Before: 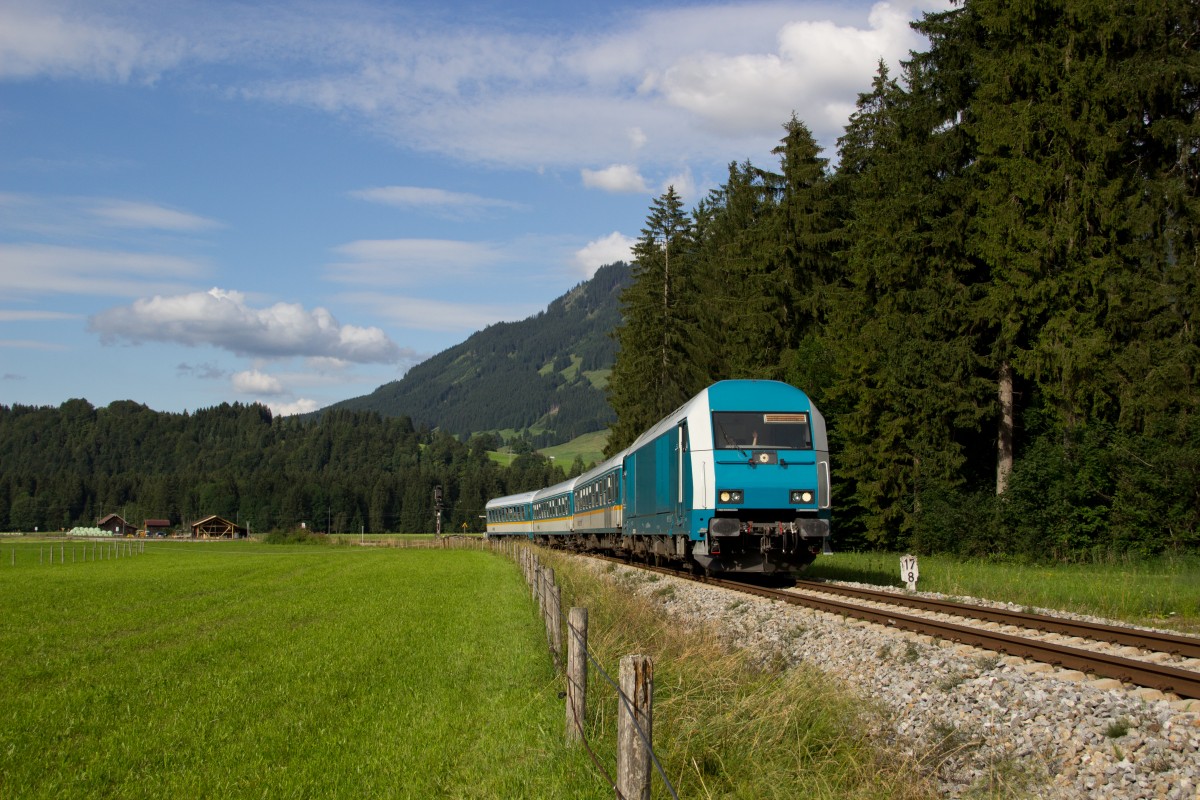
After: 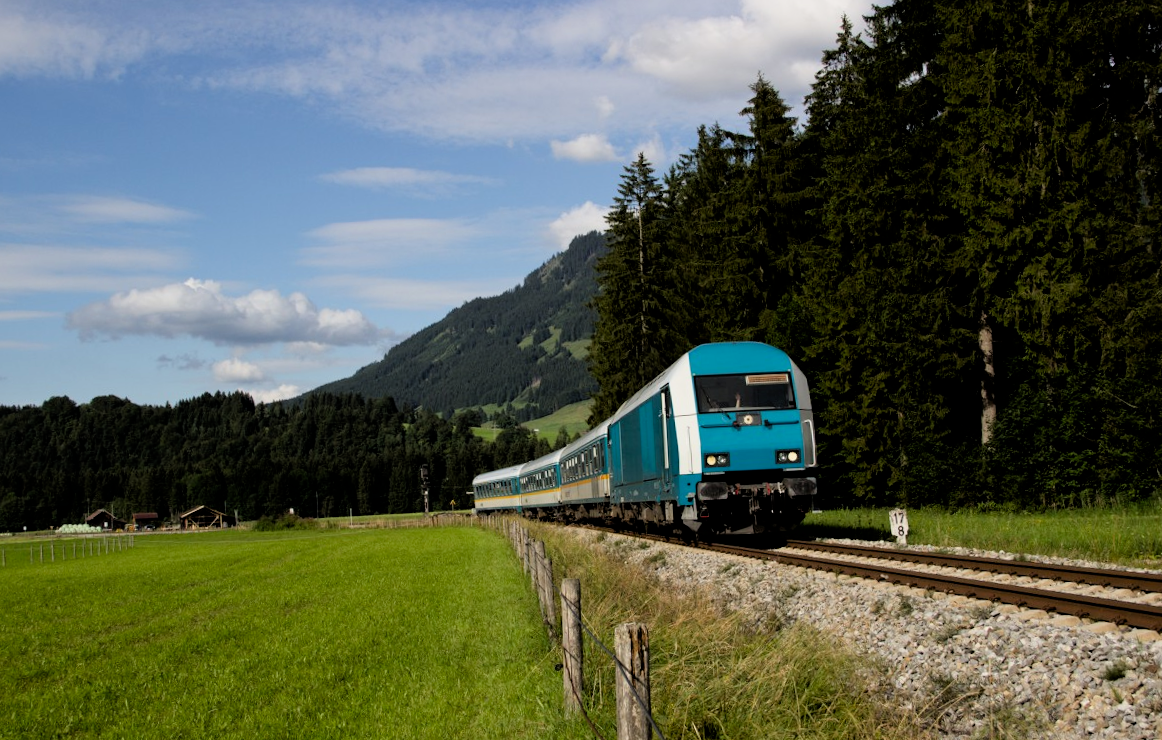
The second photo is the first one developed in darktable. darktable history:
tone equalizer: -7 EV 0.18 EV, -6 EV 0.12 EV, -5 EV 0.08 EV, -4 EV 0.04 EV, -2 EV -0.02 EV, -1 EV -0.04 EV, +0 EV -0.06 EV, luminance estimator HSV value / RGB max
rotate and perspective: rotation -3°, crop left 0.031, crop right 0.968, crop top 0.07, crop bottom 0.93
exposure: black level correction 0.005, exposure 0.014 EV, compensate highlight preservation false
filmic rgb: black relative exposure -4.93 EV, white relative exposure 2.84 EV, hardness 3.72
